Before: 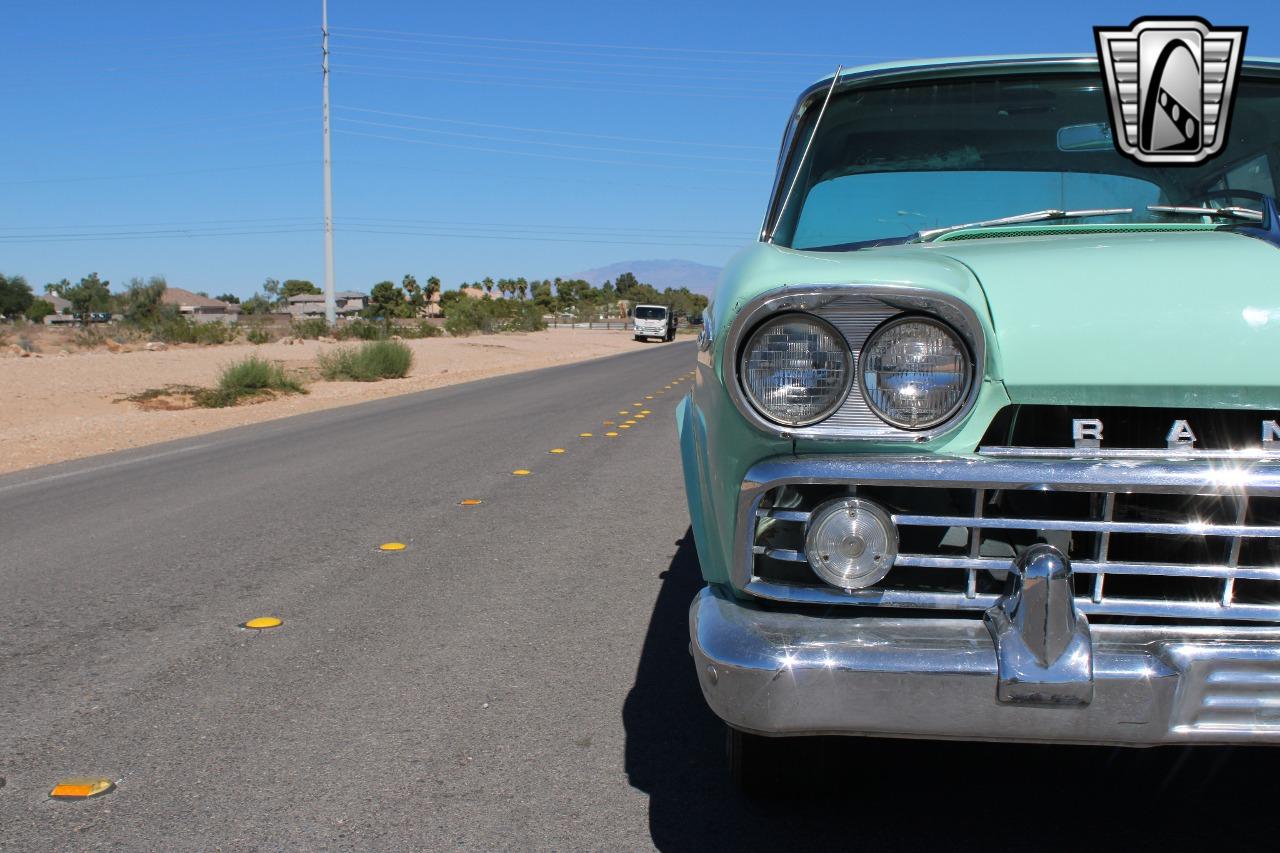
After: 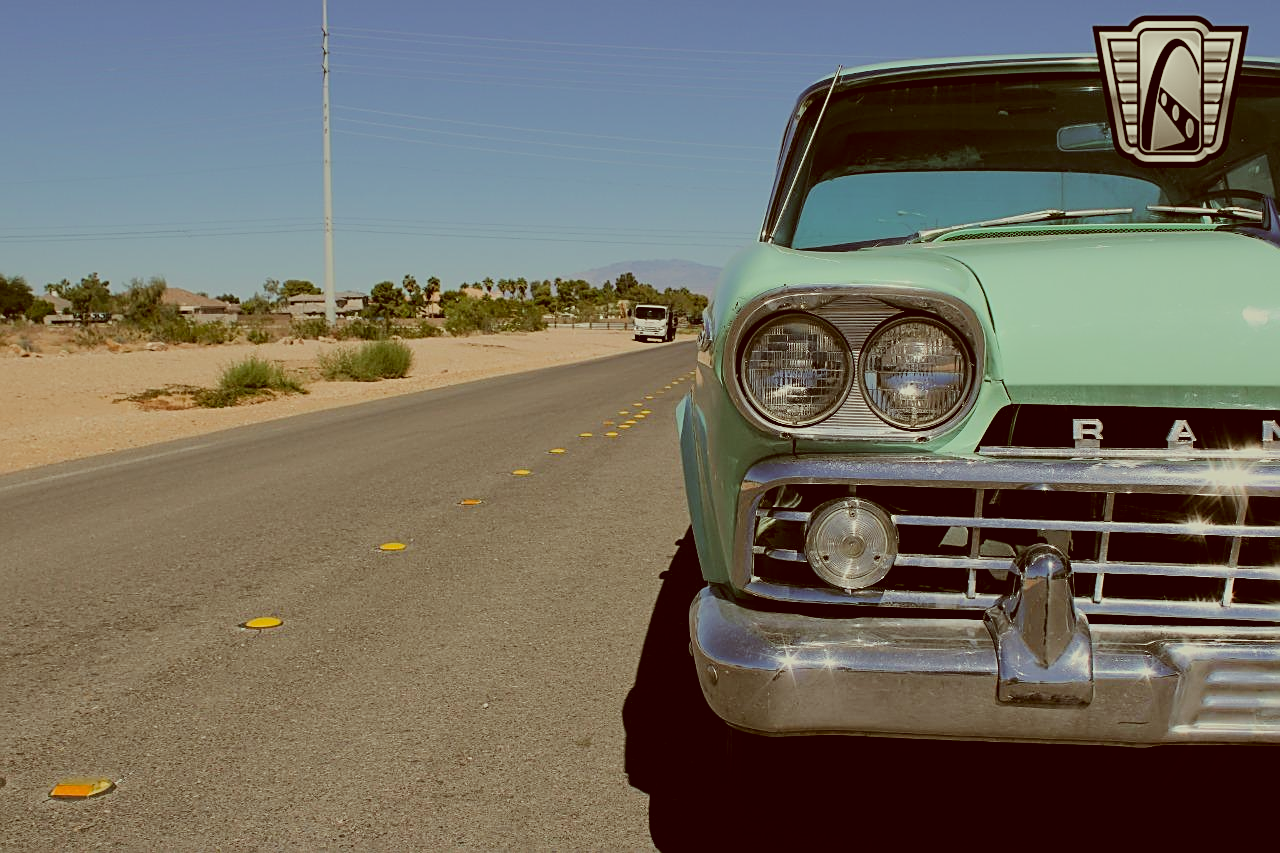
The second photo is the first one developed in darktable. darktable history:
sharpen: amount 0.586
color correction: highlights a* -6.19, highlights b* 9.57, shadows a* 10.64, shadows b* 23.6
shadows and highlights: shadows -20.59, white point adjustment -1.96, highlights -34.86
filmic rgb: black relative exposure -7.65 EV, white relative exposure 4.56 EV, threshold 3.01 EV, hardness 3.61, contrast 1.06, contrast in shadows safe, enable highlight reconstruction true
